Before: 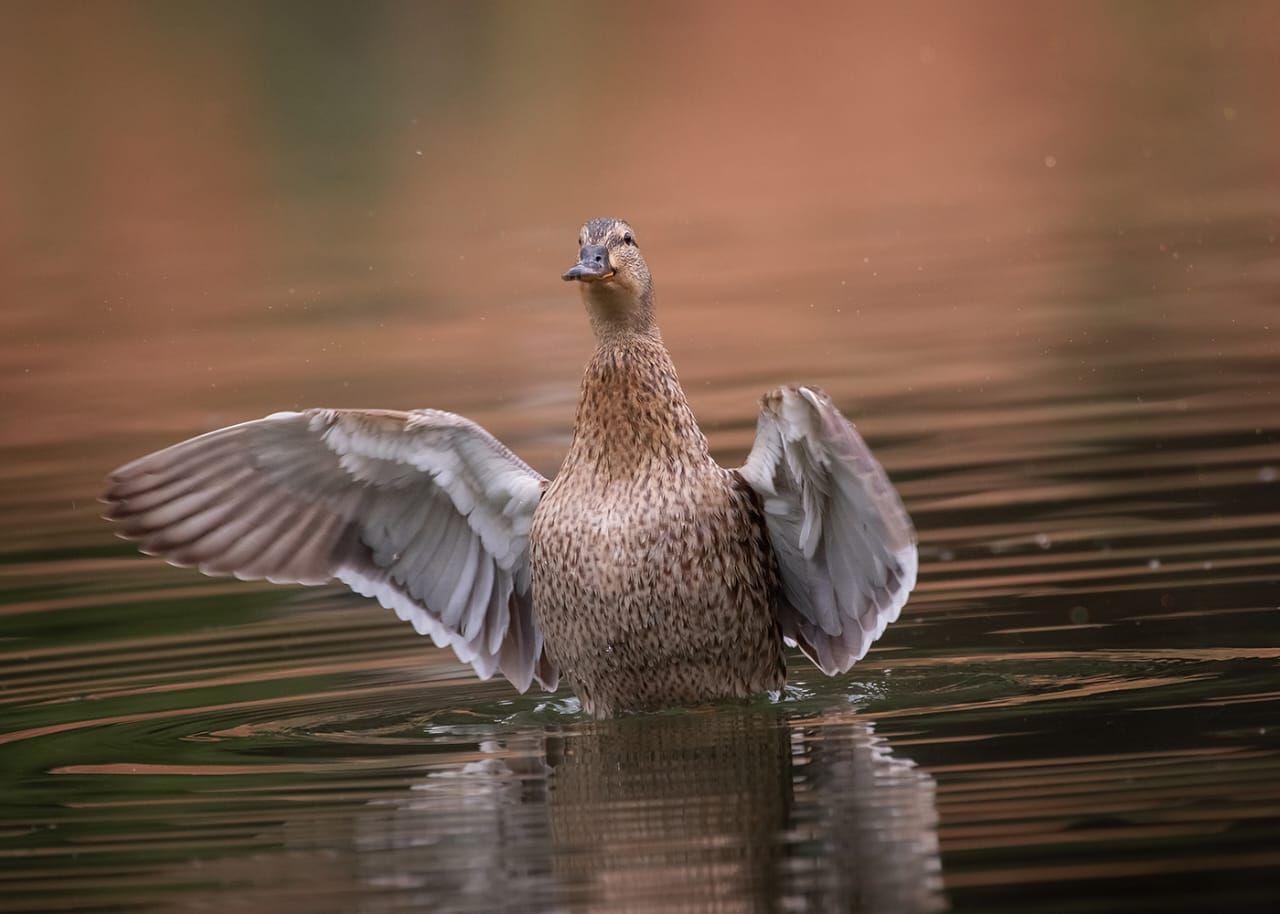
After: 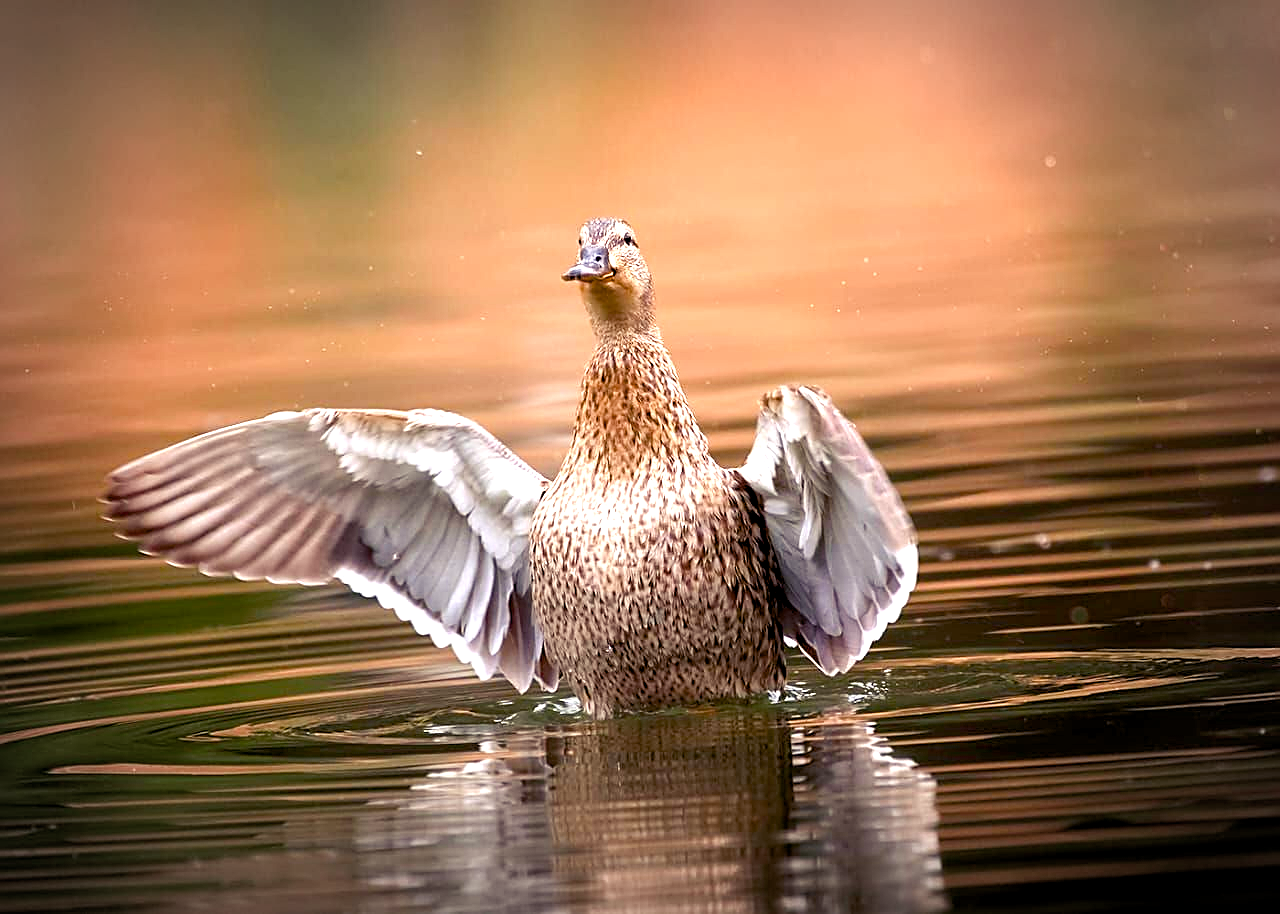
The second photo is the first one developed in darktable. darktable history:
exposure: black level correction 0.001, exposure 1 EV, compensate highlight preservation false
sharpen: on, module defaults
vignetting: automatic ratio true
color balance rgb: shadows lift › luminance -21.66%, shadows lift › chroma 6.57%, shadows lift › hue 270°, power › chroma 0.68%, power › hue 60°, highlights gain › luminance 6.08%, highlights gain › chroma 1.33%, highlights gain › hue 90°, global offset › luminance -0.87%, perceptual saturation grading › global saturation 26.86%, perceptual saturation grading › highlights -28.39%, perceptual saturation grading › mid-tones 15.22%, perceptual saturation grading › shadows 33.98%, perceptual brilliance grading › highlights 10%, perceptual brilliance grading › mid-tones 5%
